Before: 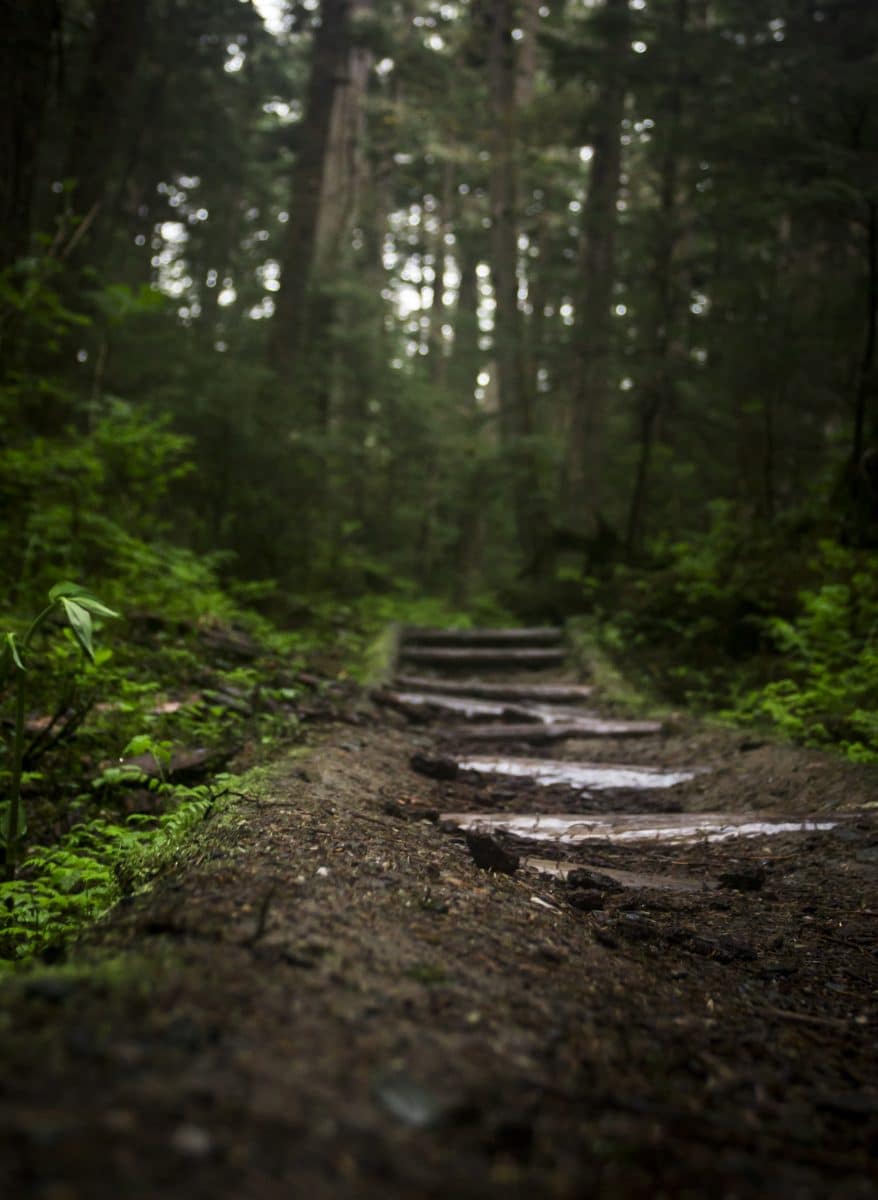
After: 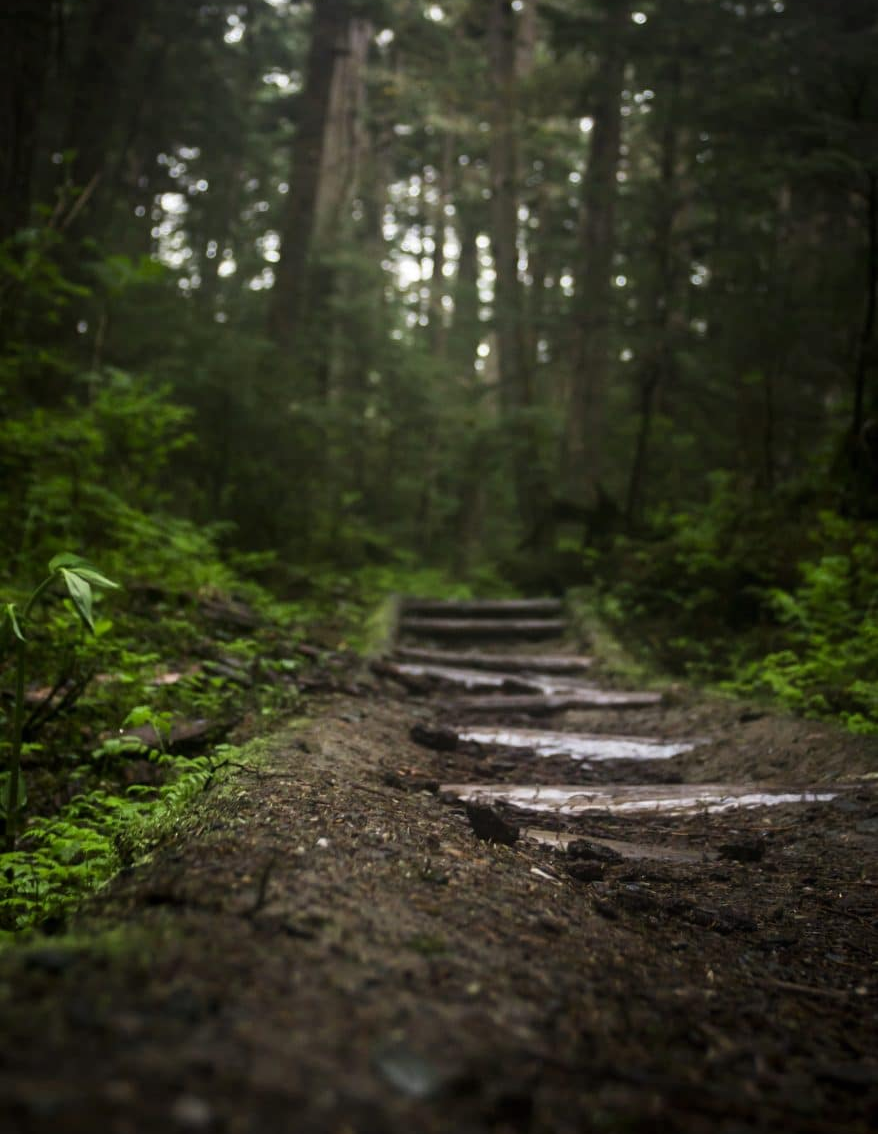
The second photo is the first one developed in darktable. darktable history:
bloom: size 40%
crop and rotate: top 2.479%, bottom 3.018%
